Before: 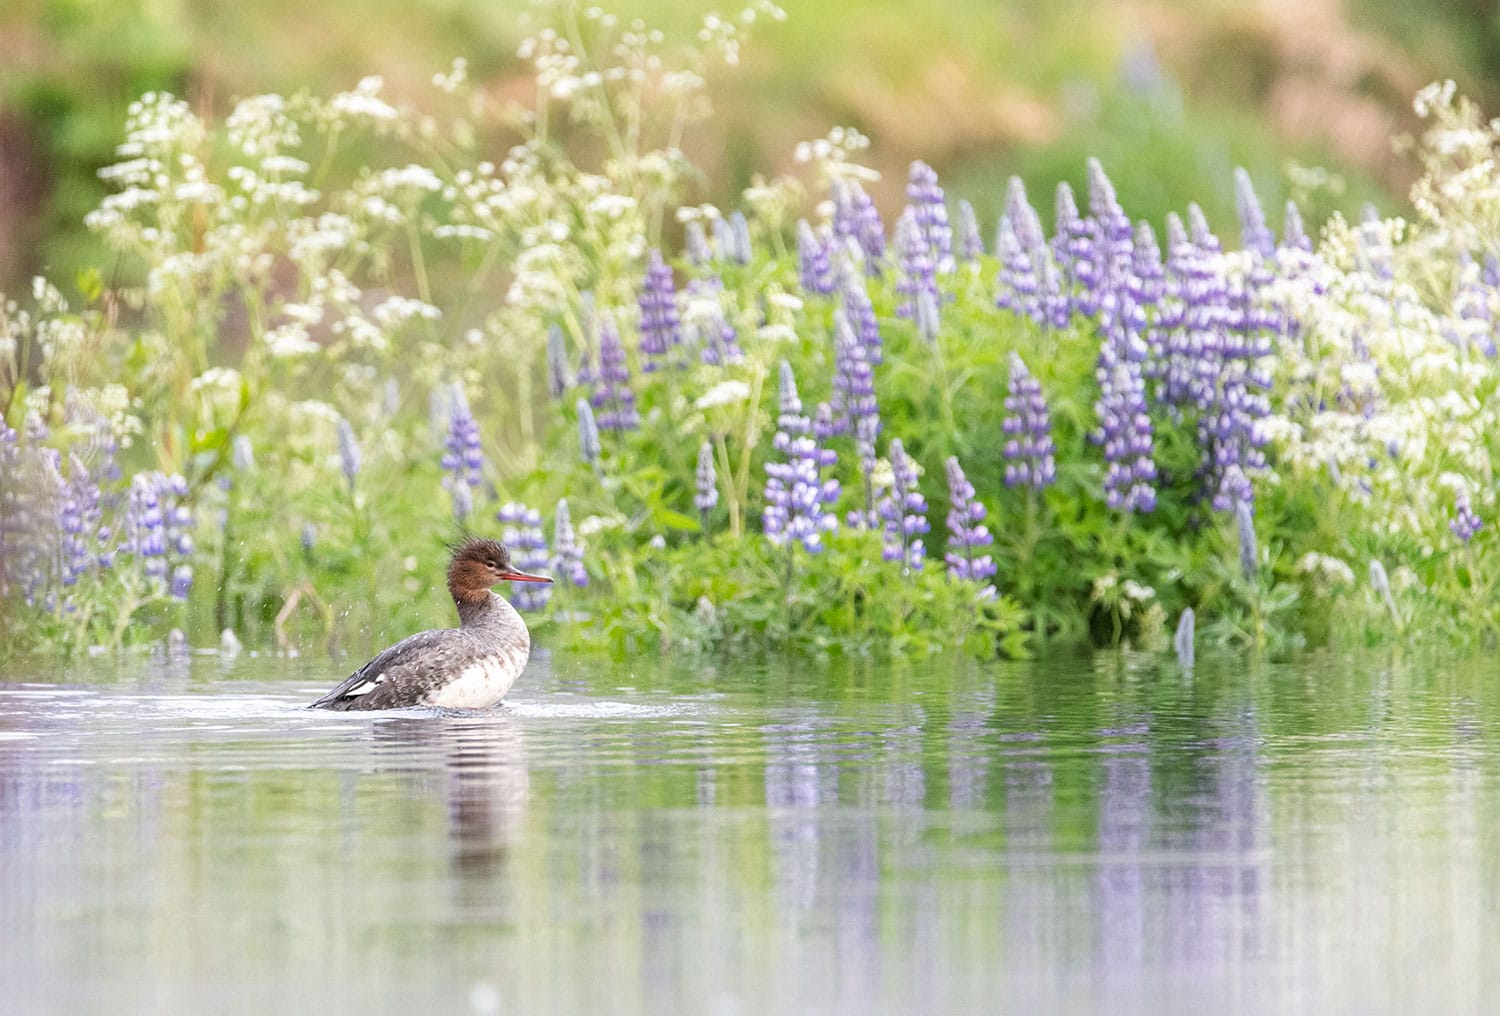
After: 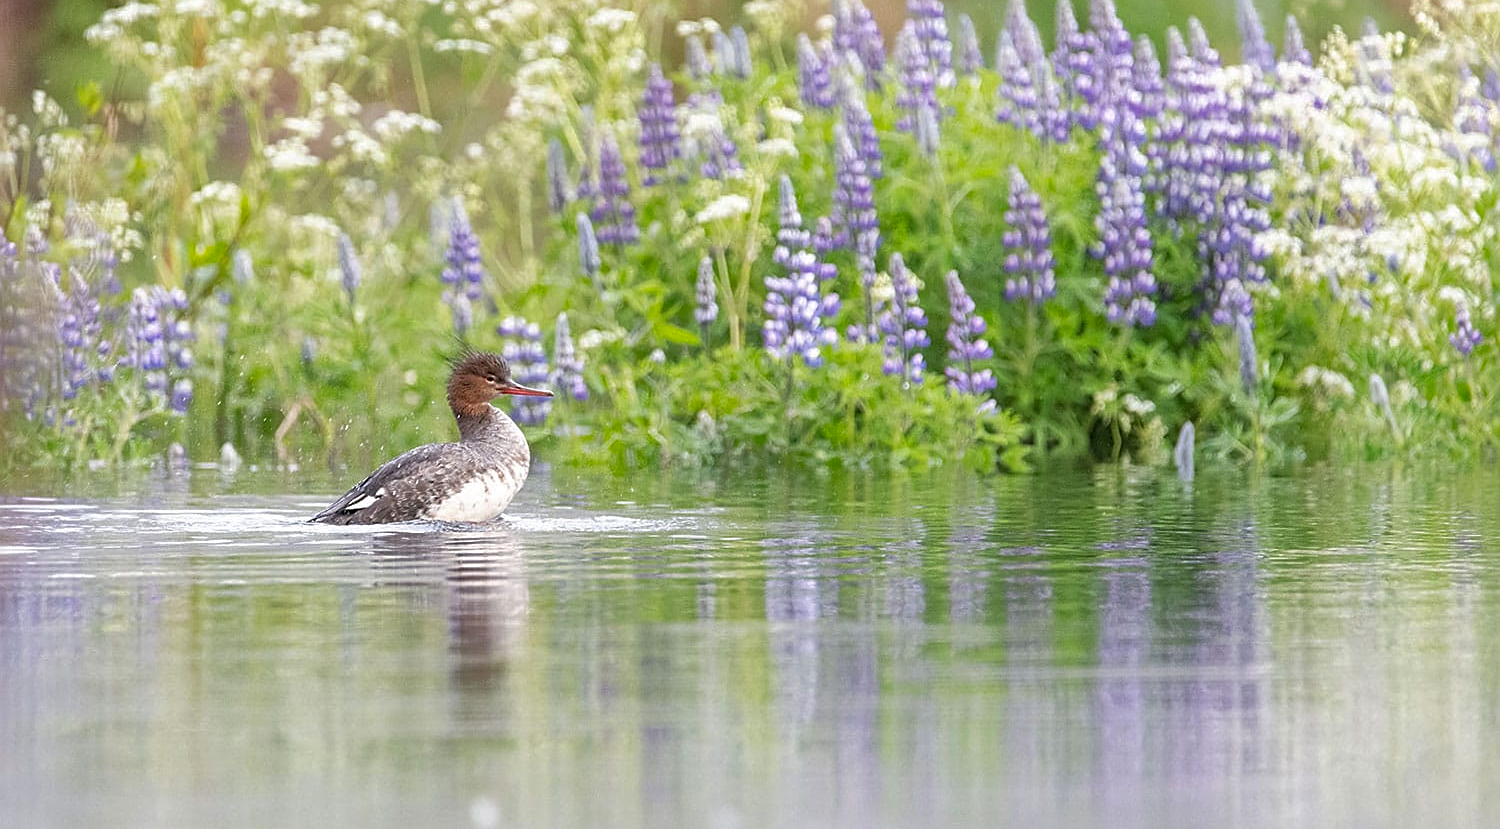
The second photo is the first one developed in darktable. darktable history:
shadows and highlights: on, module defaults
sharpen: on, module defaults
crop and rotate: top 18.333%
